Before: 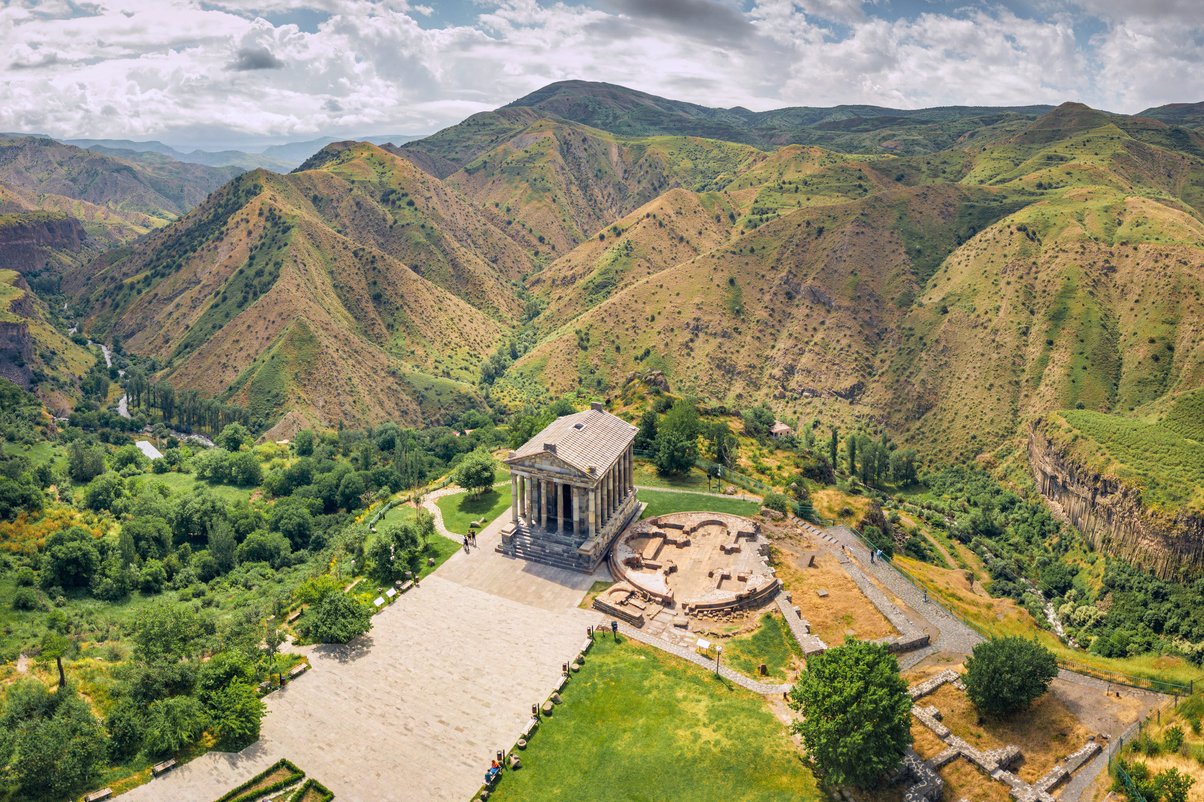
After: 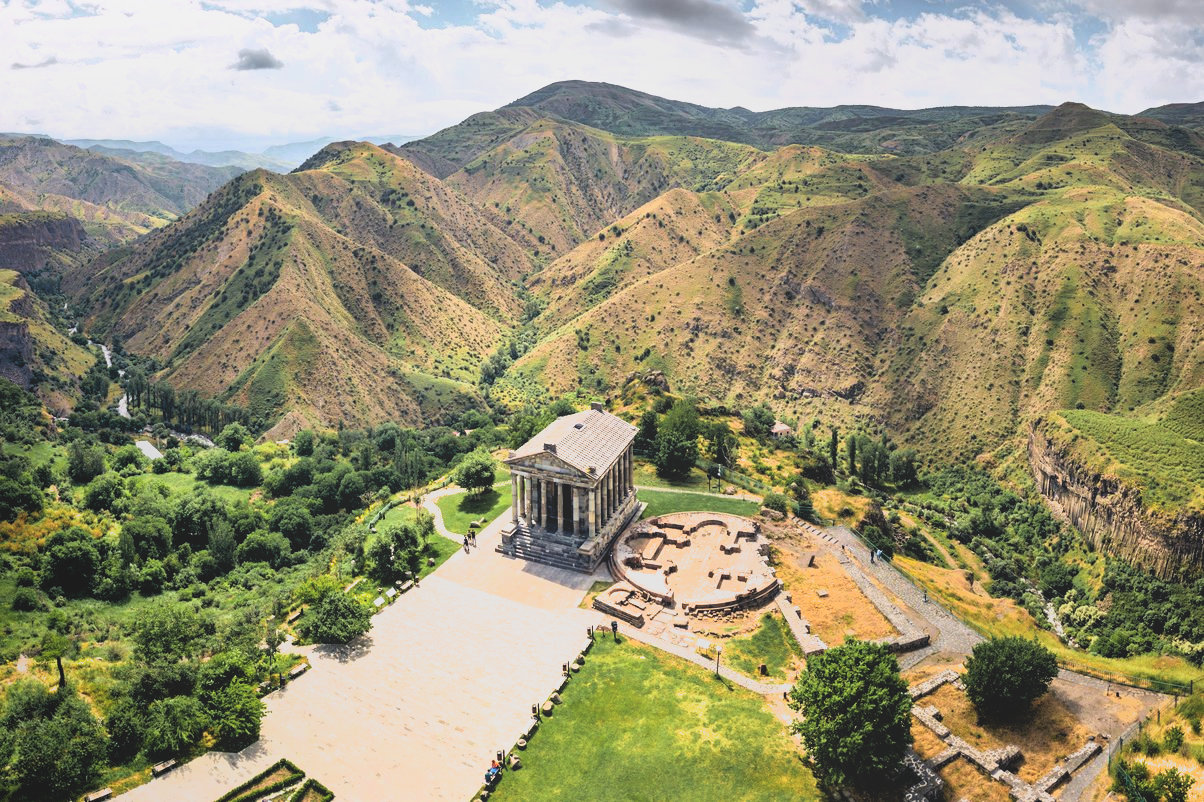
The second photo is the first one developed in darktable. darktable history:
local contrast: detail 70%
filmic rgb: black relative exposure -8.2 EV, white relative exposure 2.2 EV, threshold 3 EV, hardness 7.11, latitude 85.74%, contrast 1.696, highlights saturation mix -4%, shadows ↔ highlights balance -2.69%, color science v5 (2021), contrast in shadows safe, contrast in highlights safe, enable highlight reconstruction true
